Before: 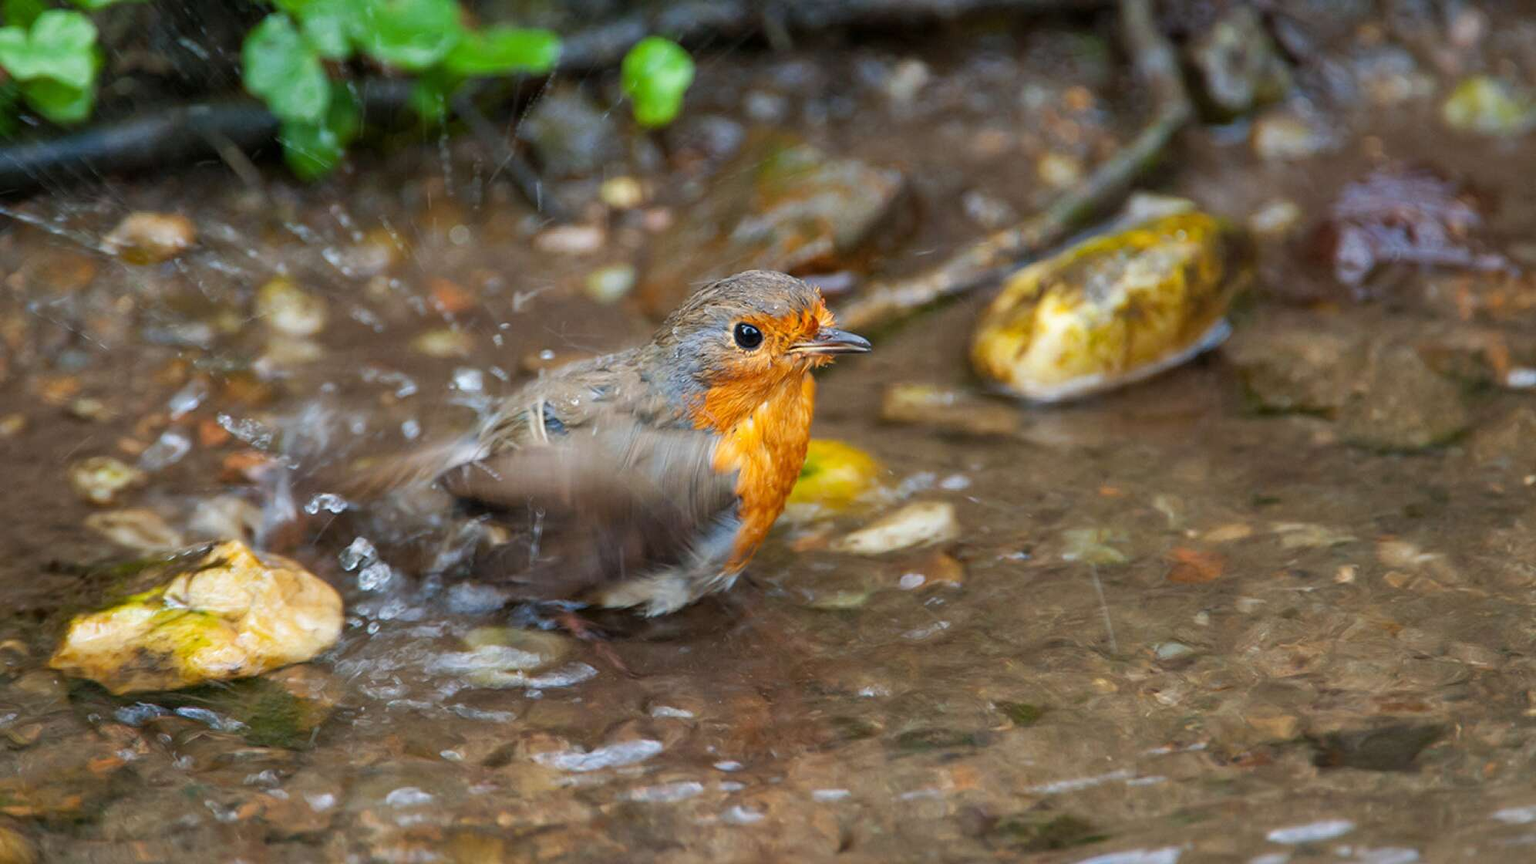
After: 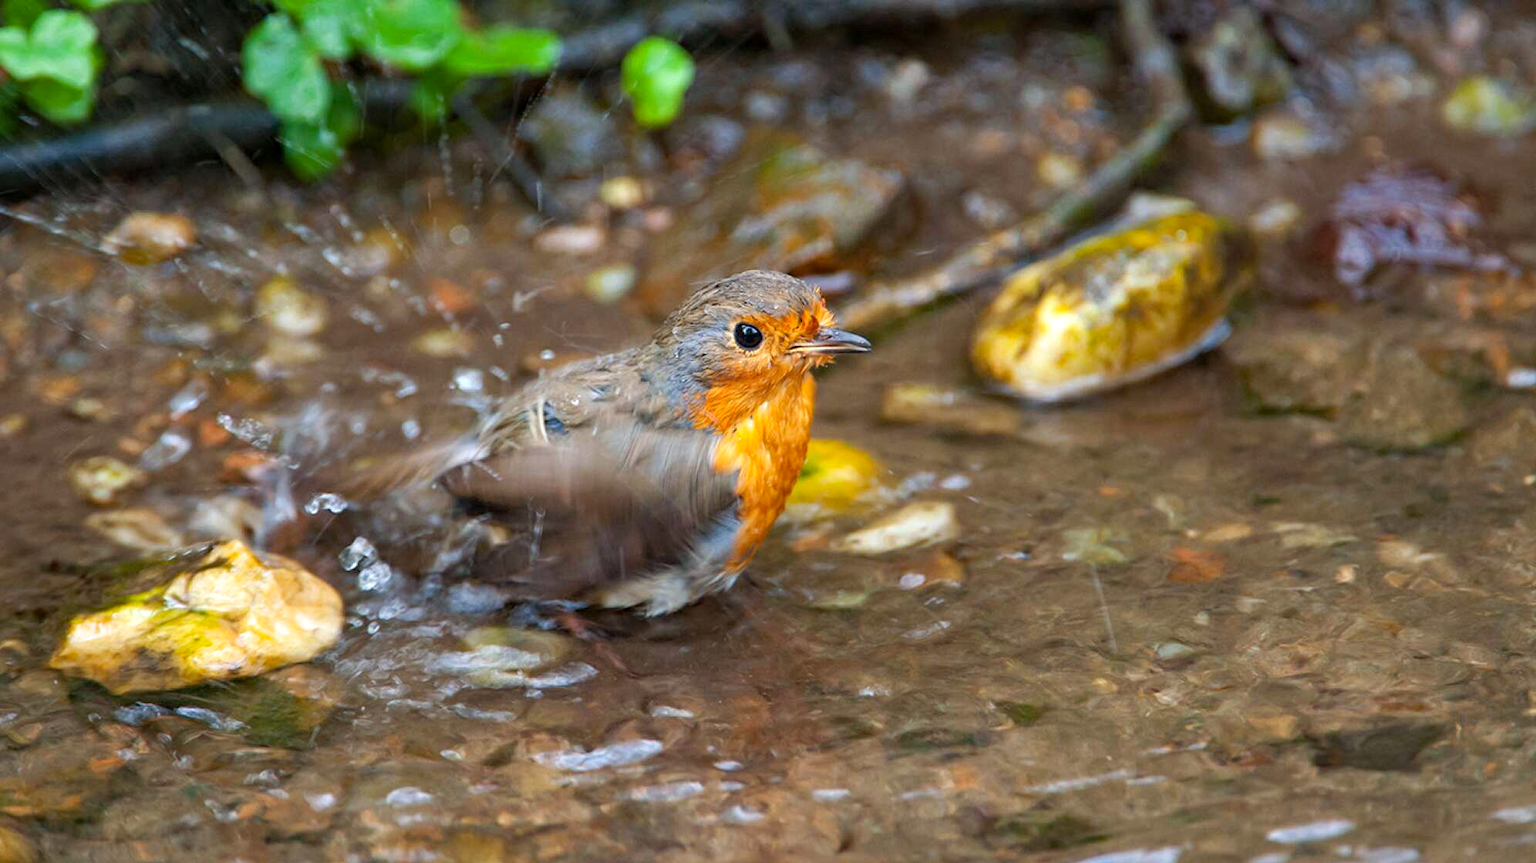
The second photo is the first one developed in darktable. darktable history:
haze removal: compatibility mode true, adaptive false
exposure: exposure 0.299 EV, compensate exposure bias true, compensate highlight preservation false
